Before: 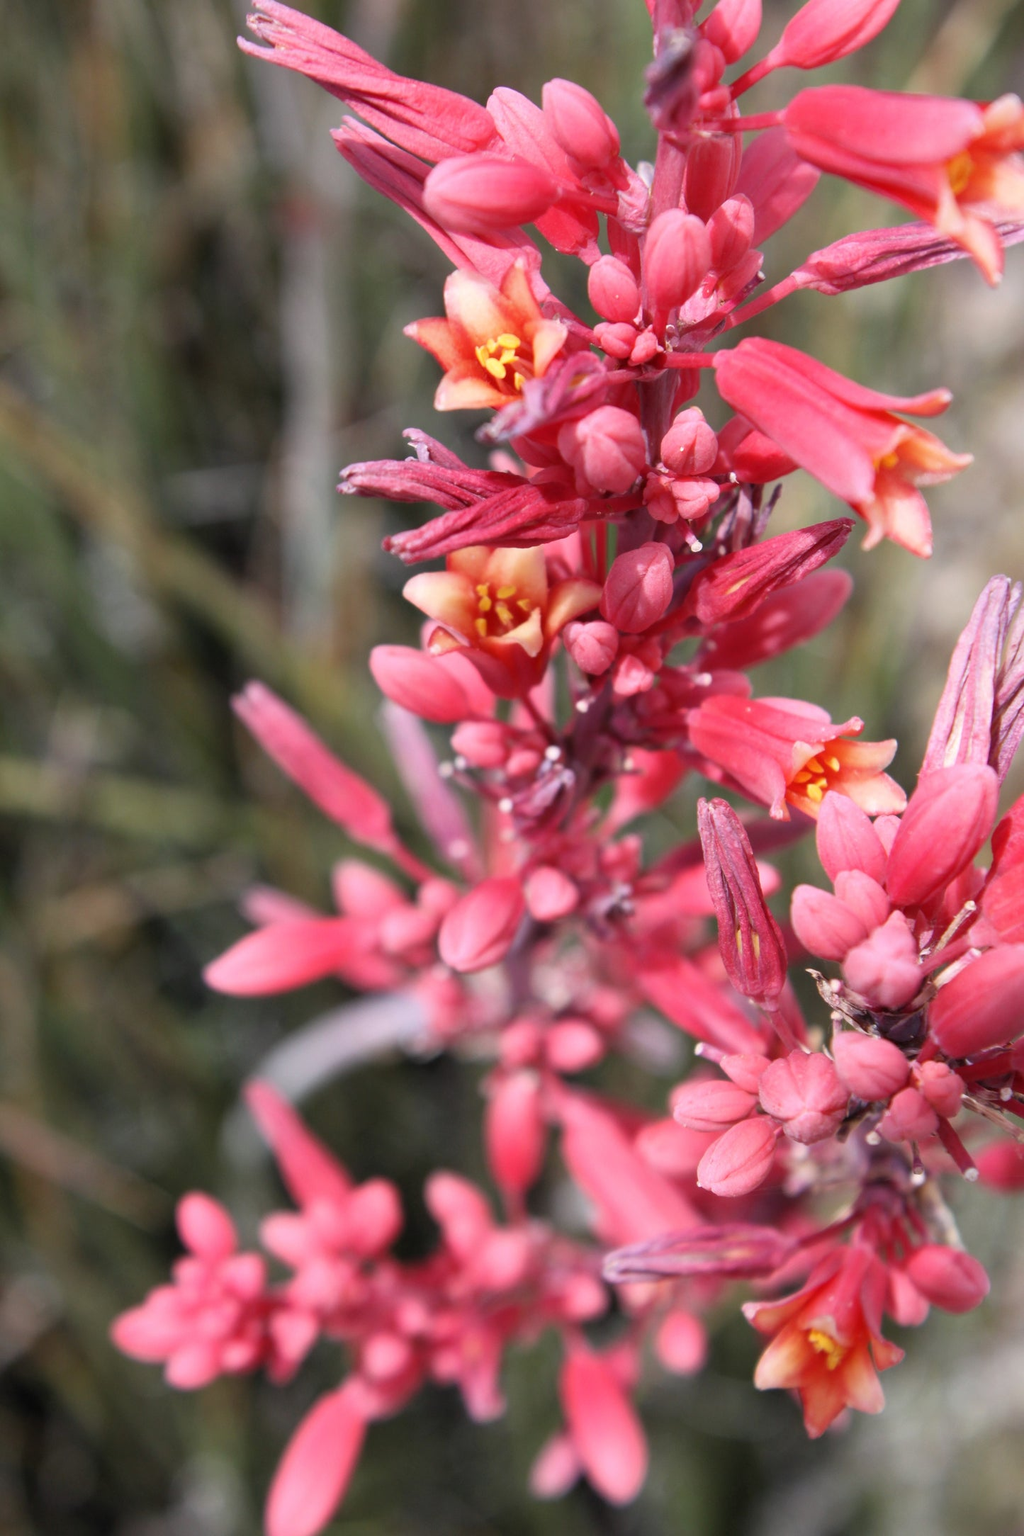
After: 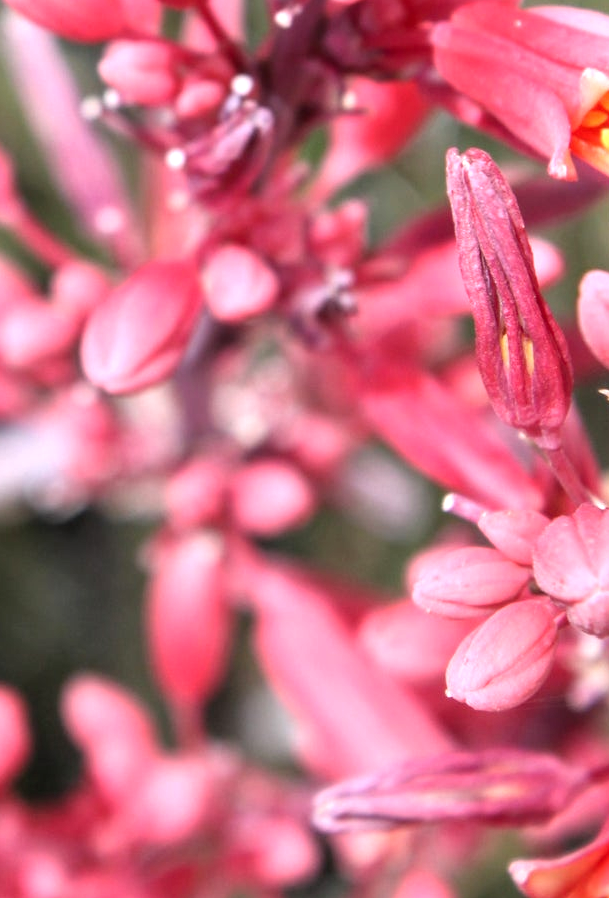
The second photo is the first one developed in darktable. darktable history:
crop: left 37.28%, top 45.127%, right 20.509%, bottom 13.421%
local contrast: on, module defaults
exposure: black level correction 0, exposure 0.498 EV, compensate highlight preservation false
